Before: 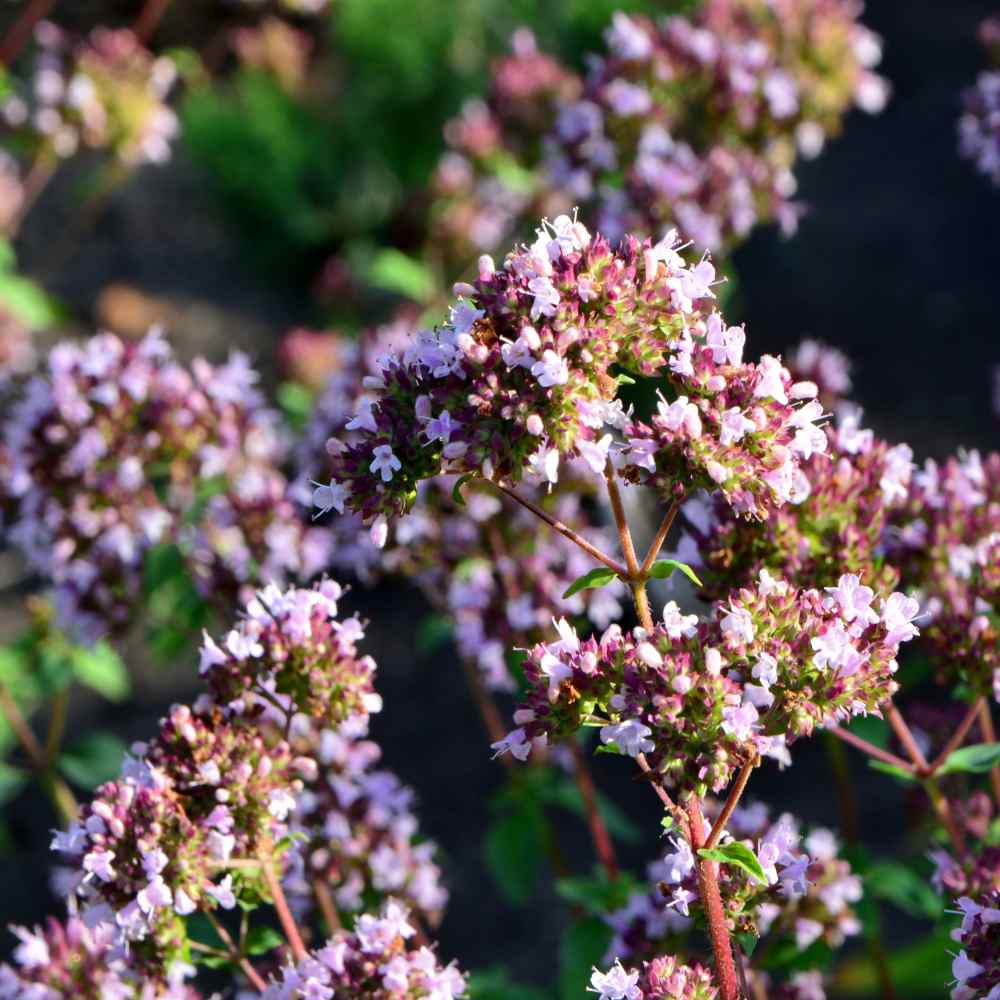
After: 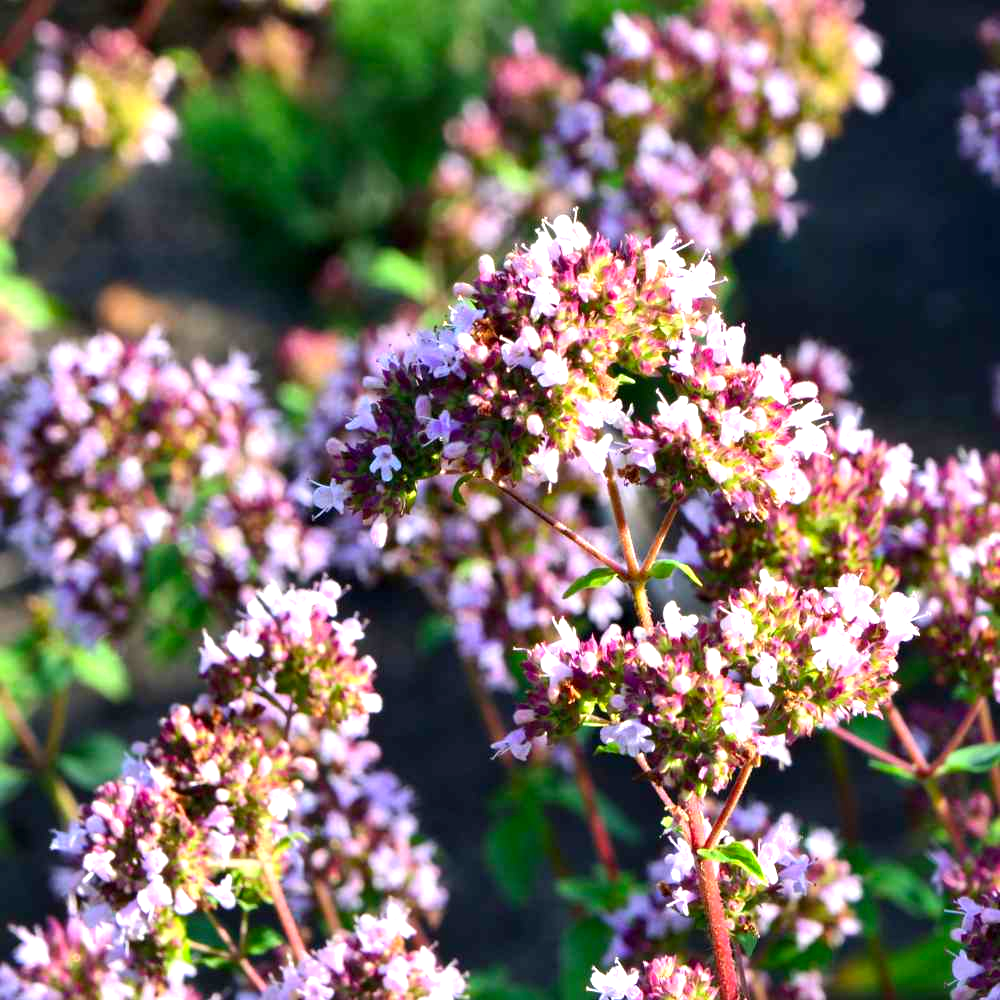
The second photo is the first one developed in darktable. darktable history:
exposure: exposure 0.733 EV, compensate highlight preservation false
color correction: highlights b* 0.009, saturation 1.15
